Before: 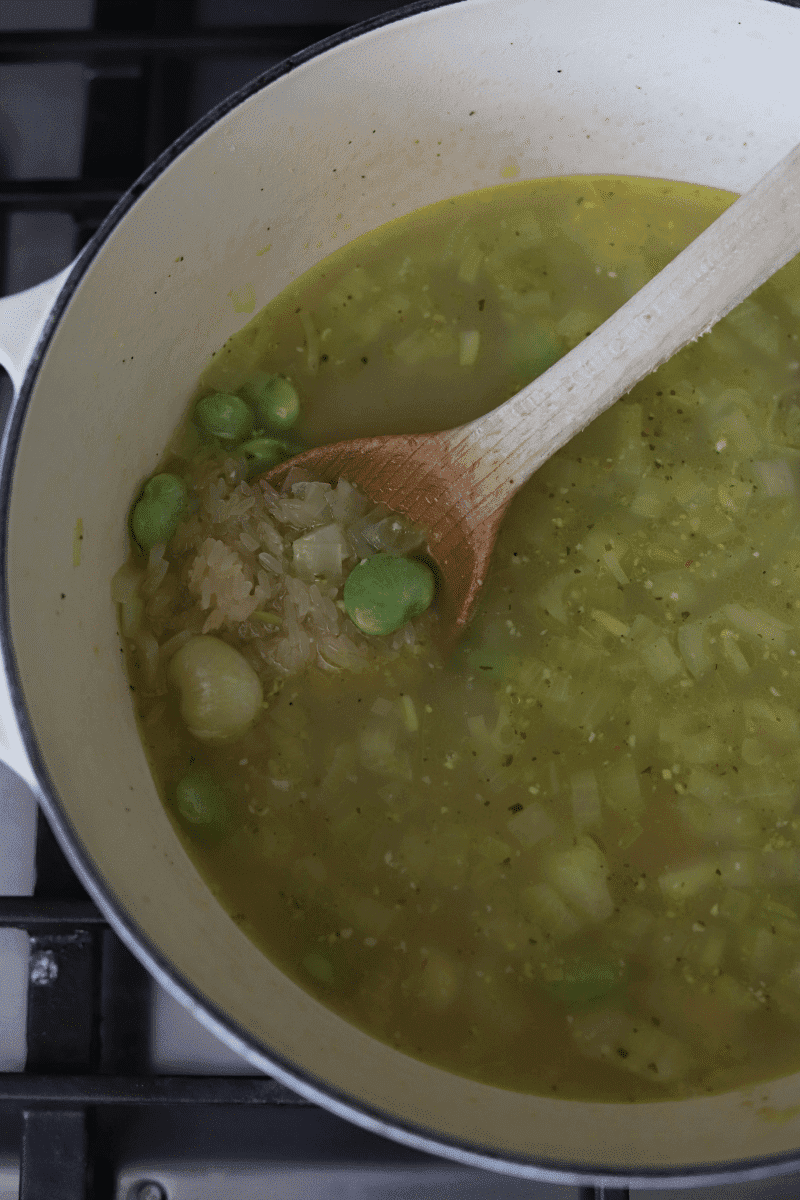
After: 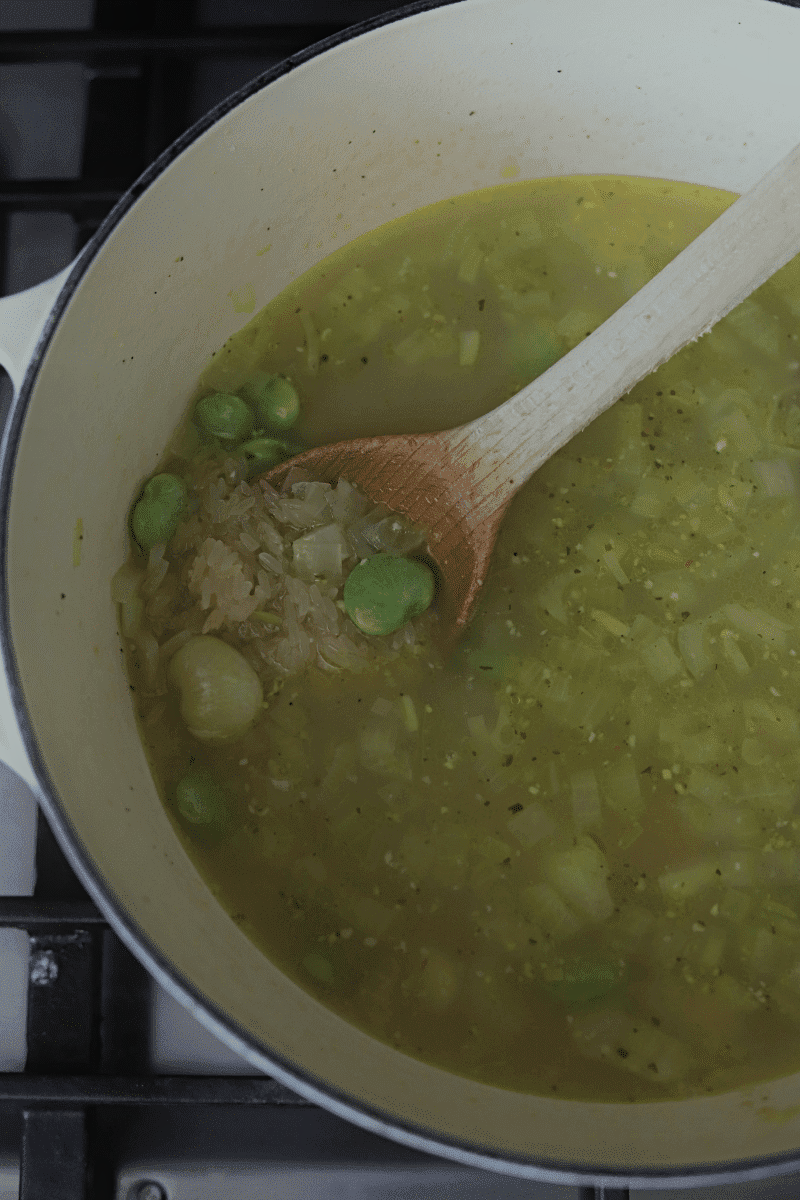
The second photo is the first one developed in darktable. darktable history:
contrast equalizer: octaves 7, y [[0.536, 0.565, 0.581, 0.516, 0.52, 0.491], [0.5 ×6], [0.5 ×6], [0 ×6], [0 ×6]], mix -0.987
color correction: highlights a* -4.56, highlights b* 5.05, saturation 0.935
filmic rgb: black relative exposure -8.01 EV, white relative exposure 3.97 EV, hardness 4.15, contrast 0.993, color science v5 (2021), contrast in shadows safe, contrast in highlights safe
